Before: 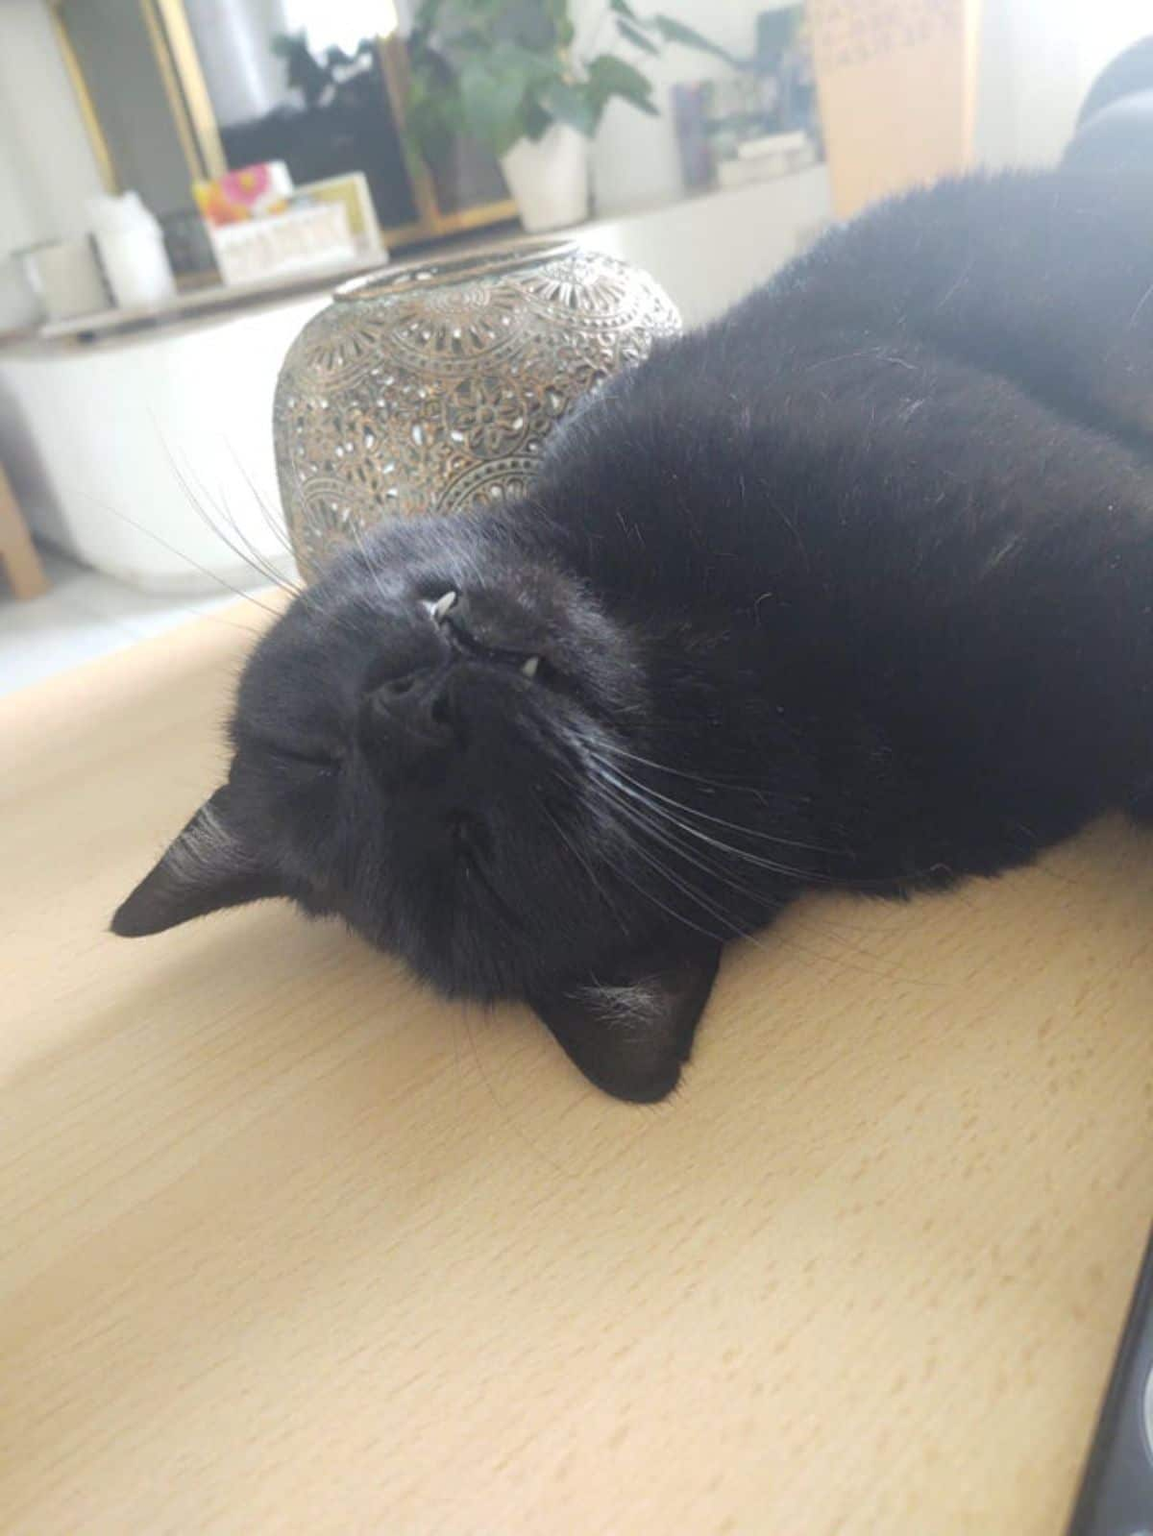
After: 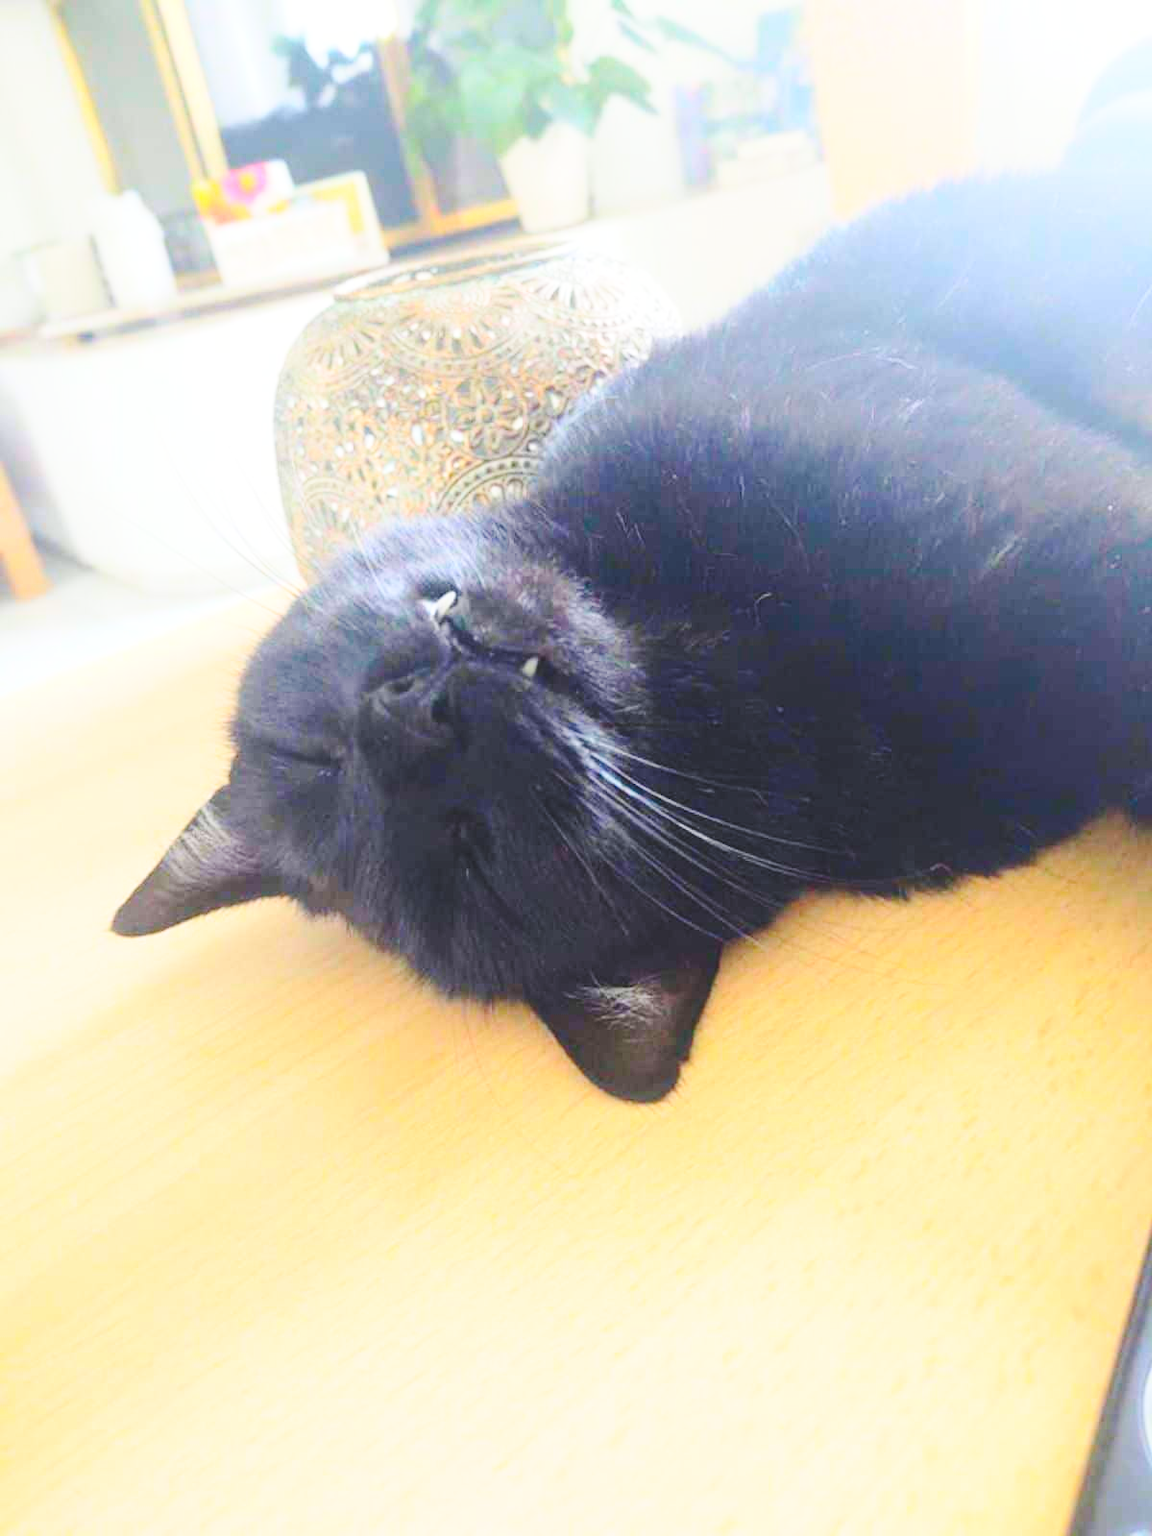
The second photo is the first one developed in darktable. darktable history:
base curve: curves: ch0 [(0, 0) (0.028, 0.03) (0.121, 0.232) (0.46, 0.748) (0.859, 0.968) (1, 1)], preserve colors none
contrast brightness saturation: contrast 0.2, brightness 0.204, saturation 0.794
